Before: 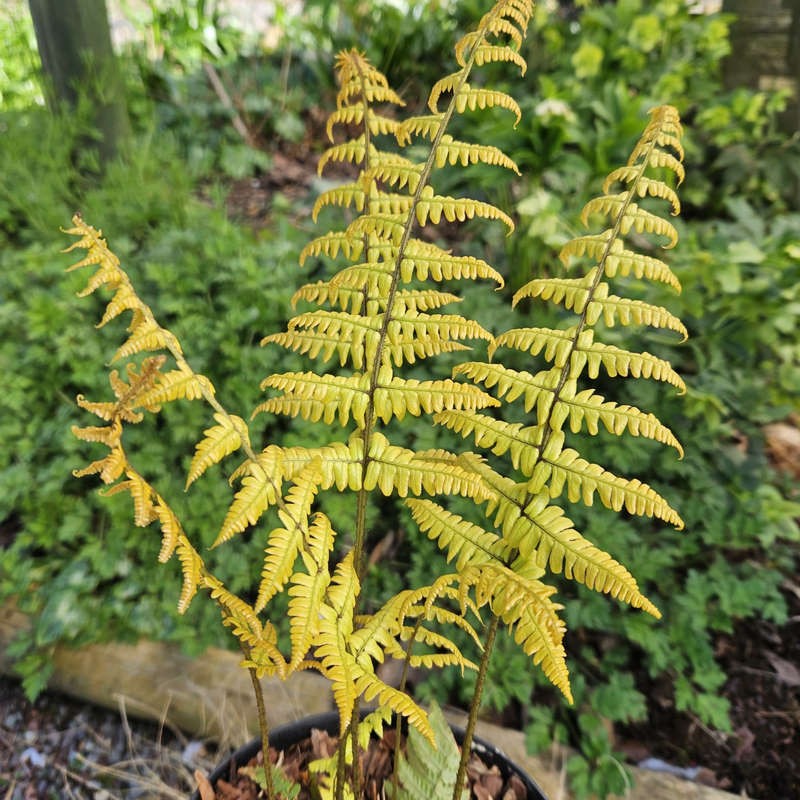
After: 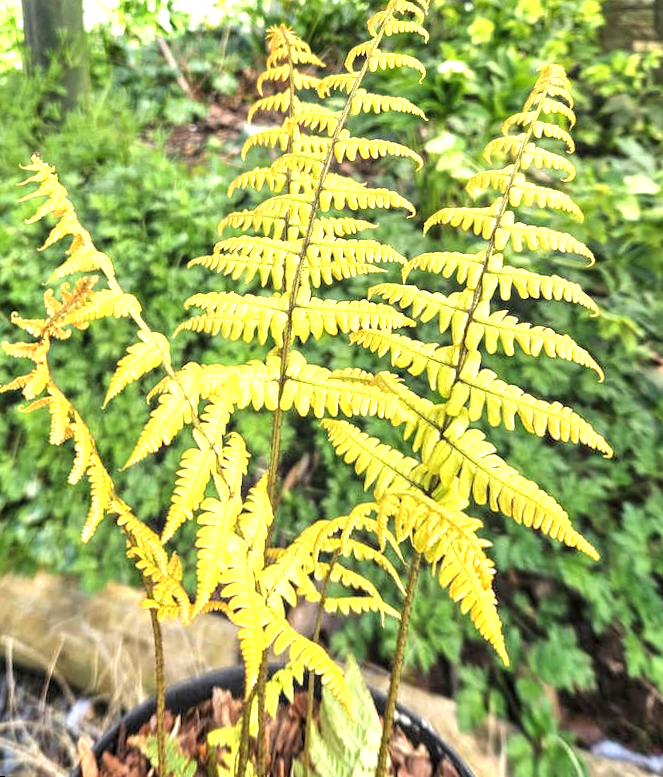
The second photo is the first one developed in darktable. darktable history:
rotate and perspective: rotation 0.72°, lens shift (vertical) -0.352, lens shift (horizontal) -0.051, crop left 0.152, crop right 0.859, crop top 0.019, crop bottom 0.964
exposure: black level correction 0, exposure 1.2 EV, compensate highlight preservation false
local contrast: on, module defaults
